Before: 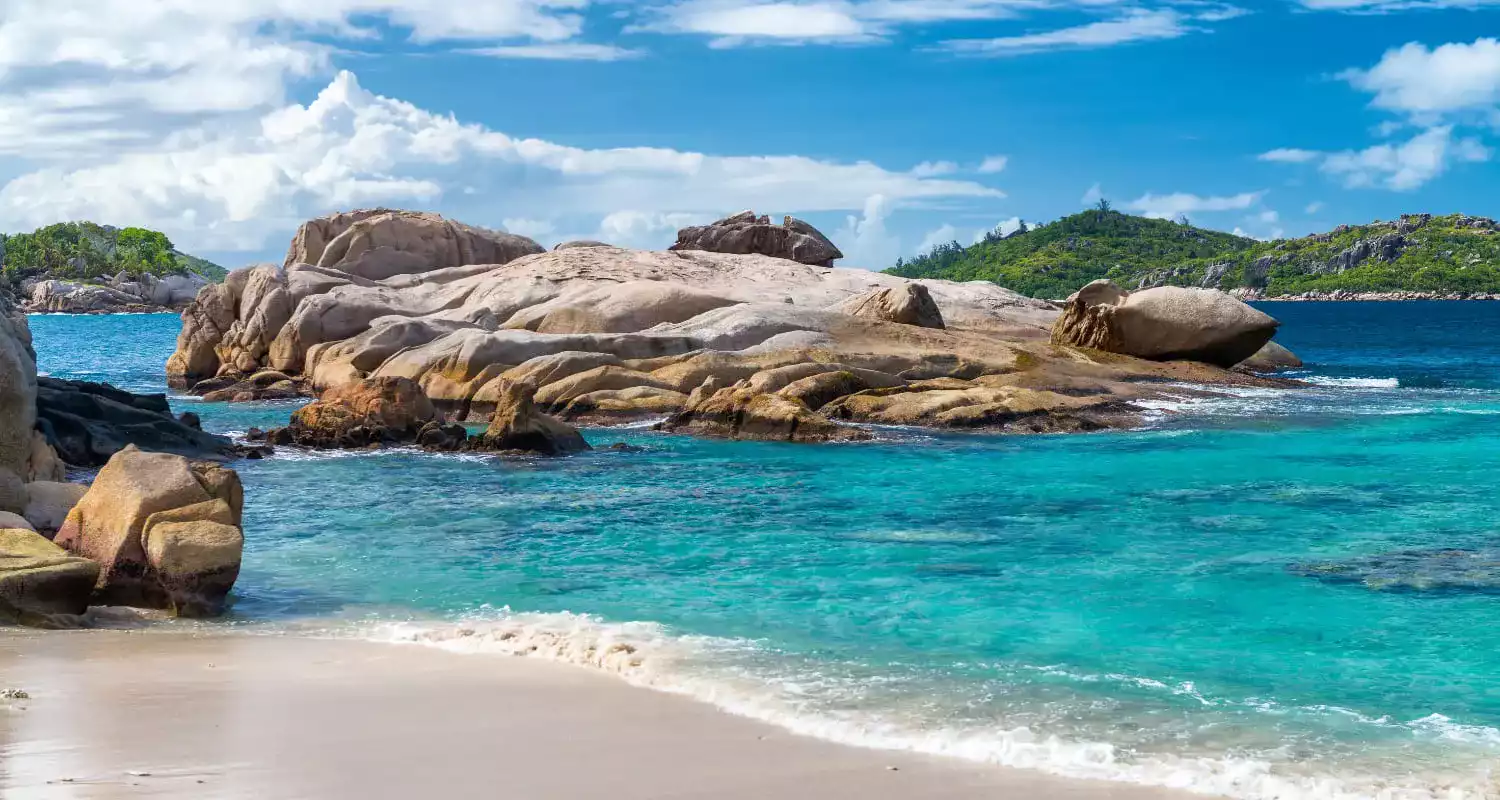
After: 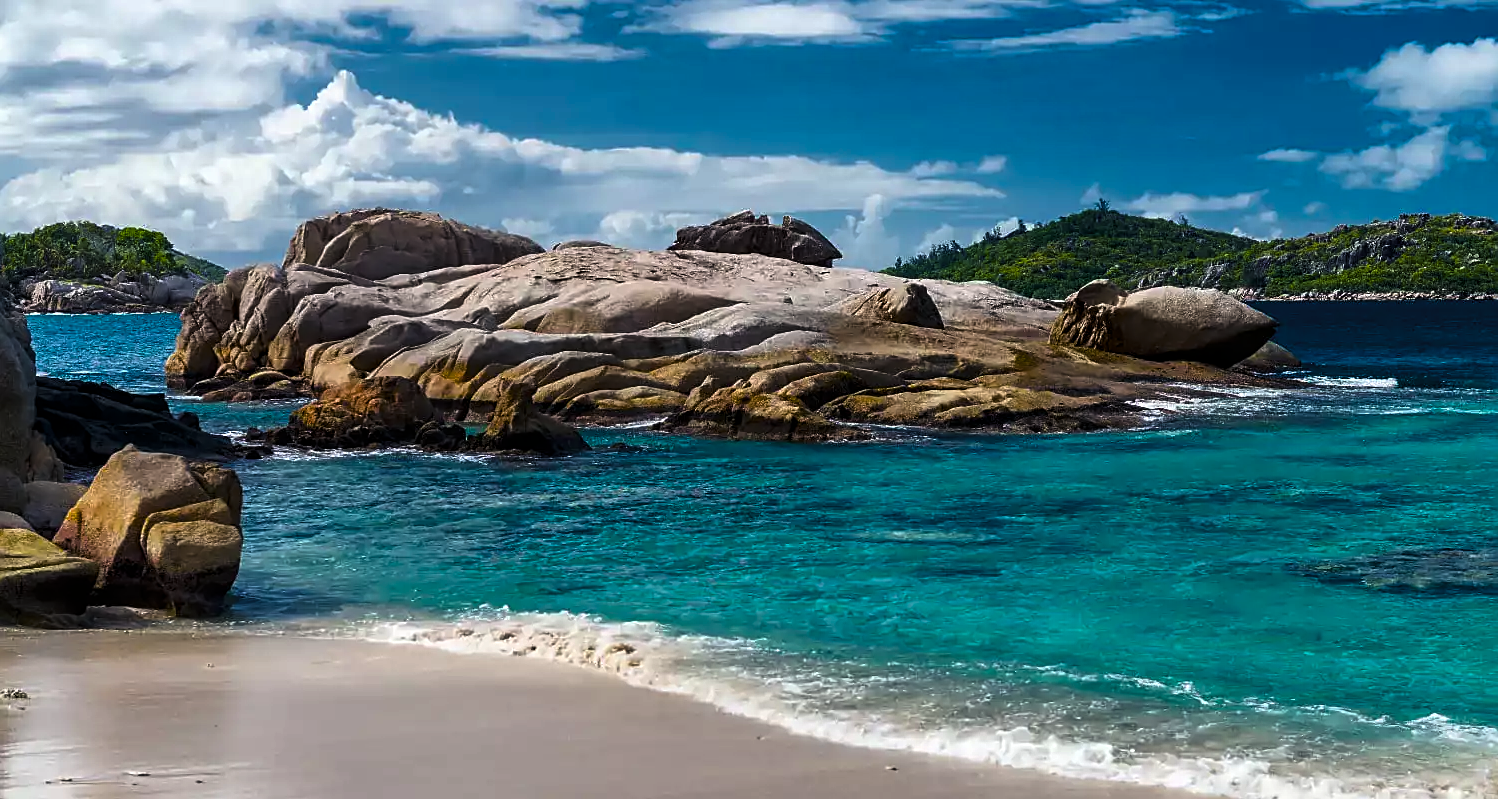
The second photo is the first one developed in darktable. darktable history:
color balance rgb: shadows lift › chroma 4.232%, shadows lift › hue 253.52°, perceptual saturation grading › global saturation 36.909%, perceptual saturation grading › shadows 35.79%
sharpen: on, module defaults
levels: levels [0, 0.618, 1]
crop and rotate: left 0.101%, bottom 0.014%
